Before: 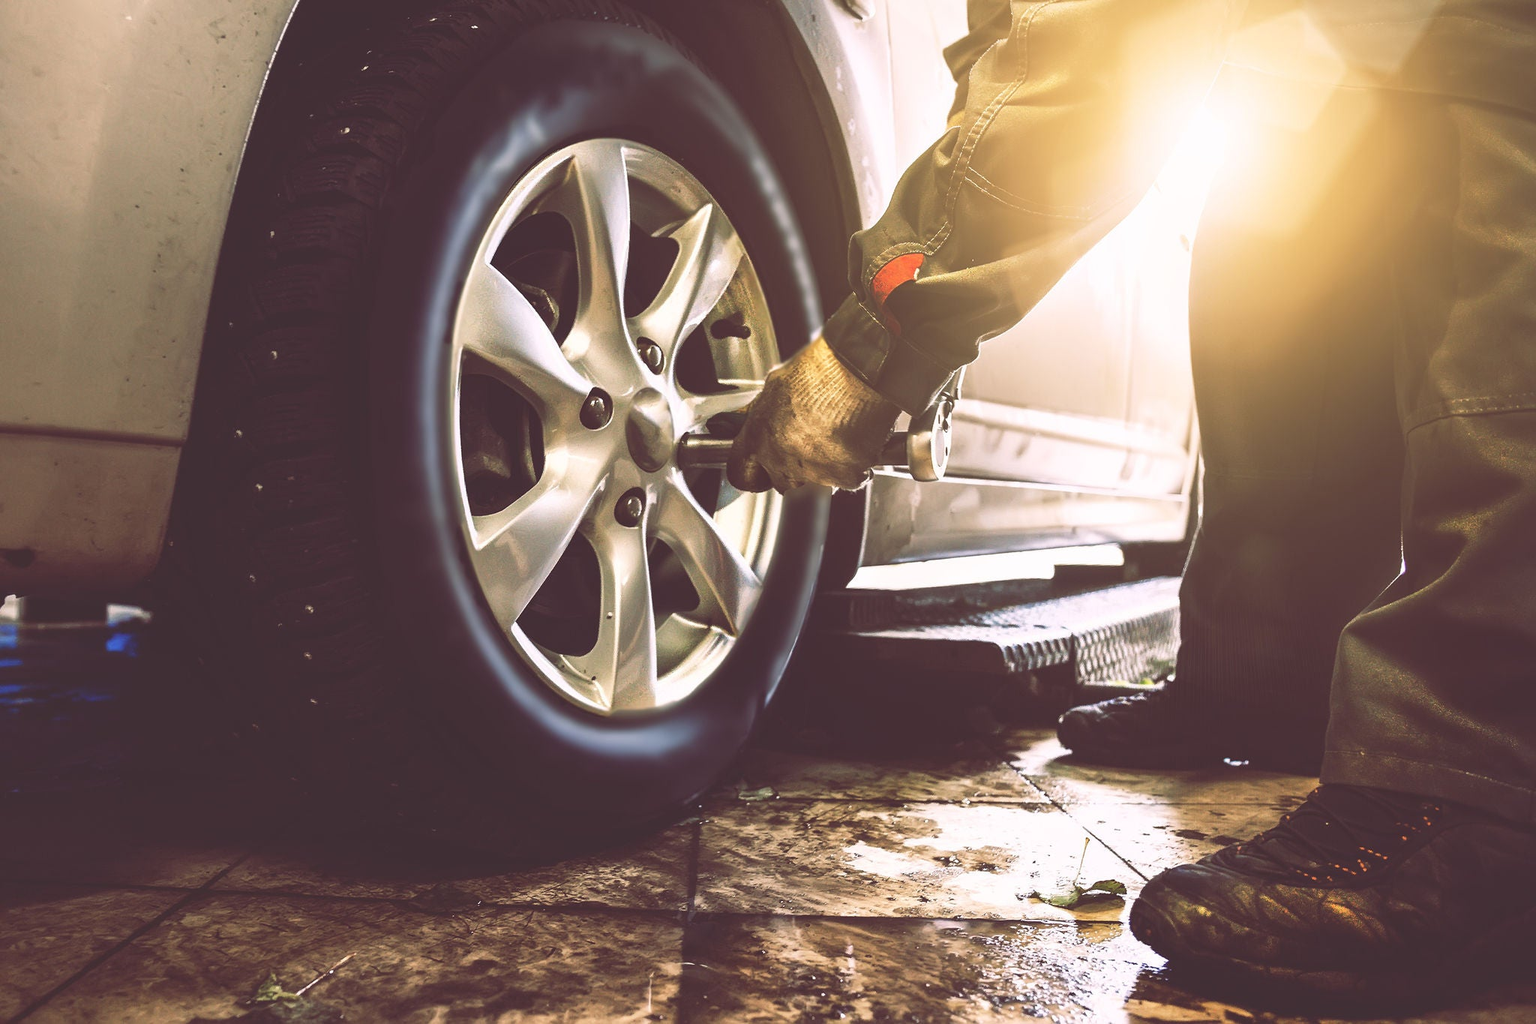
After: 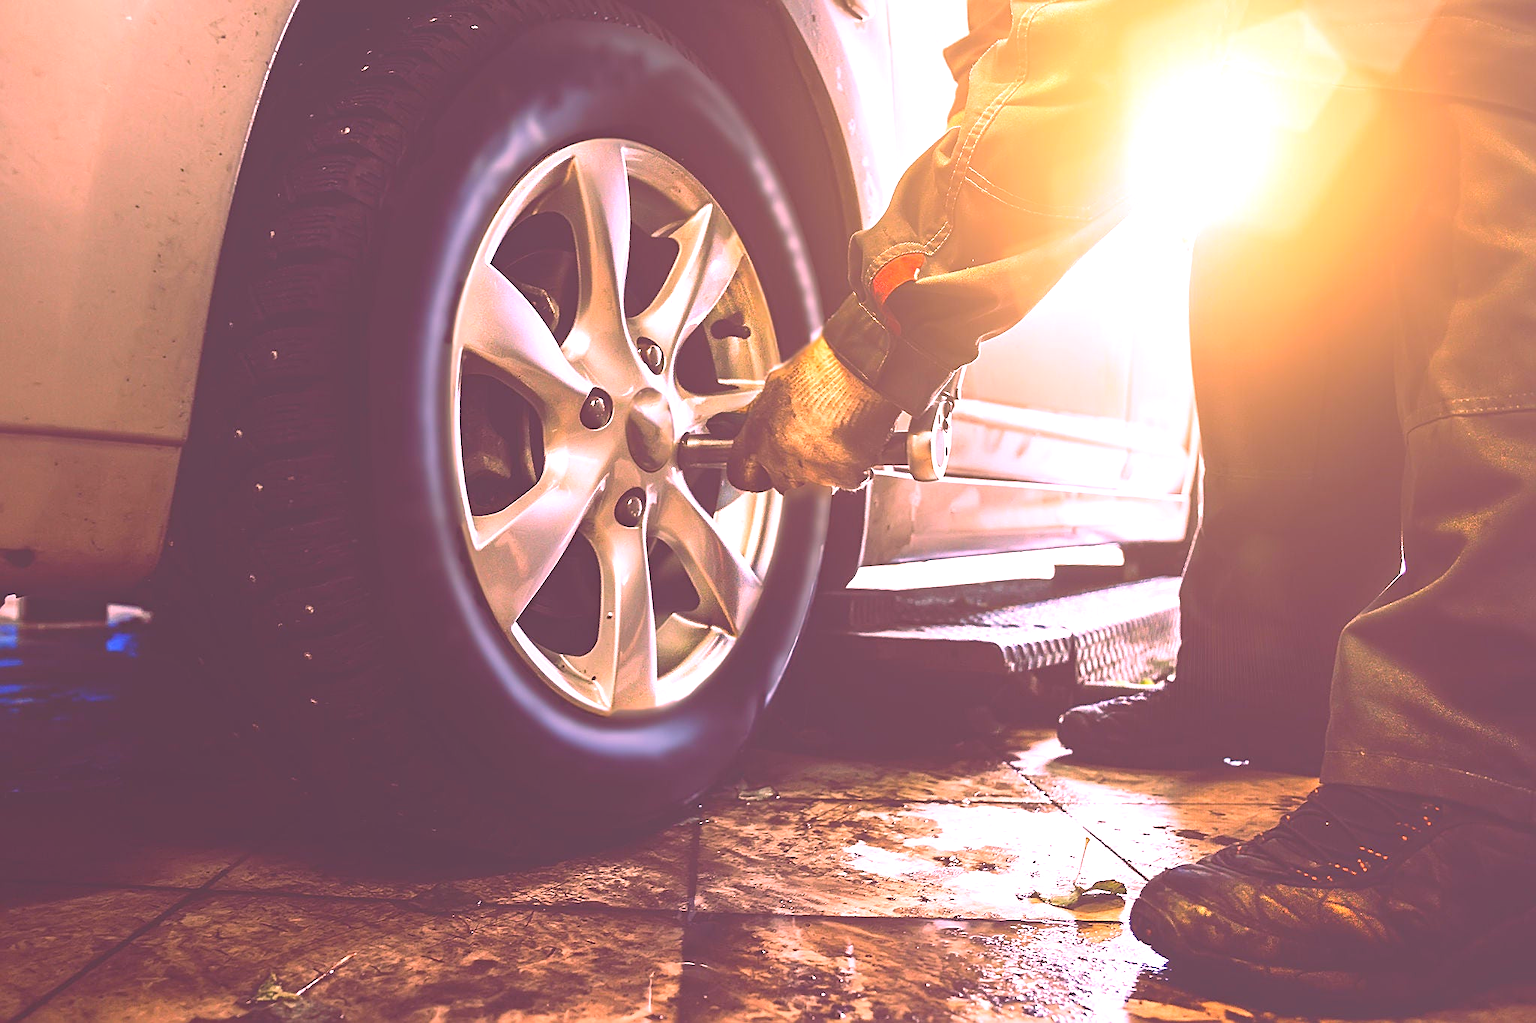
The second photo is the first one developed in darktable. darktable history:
color correction: highlights a* 5.38, highlights b* 5.3, shadows a* -4.26, shadows b* -5.11
haze removal: compatibility mode true, adaptive false
local contrast: detail 69%
white balance: red 1.188, blue 1.11
tone equalizer: on, module defaults
sharpen: on, module defaults
exposure: black level correction 0, exposure 0.7 EV, compensate exposure bias true, compensate highlight preservation false
